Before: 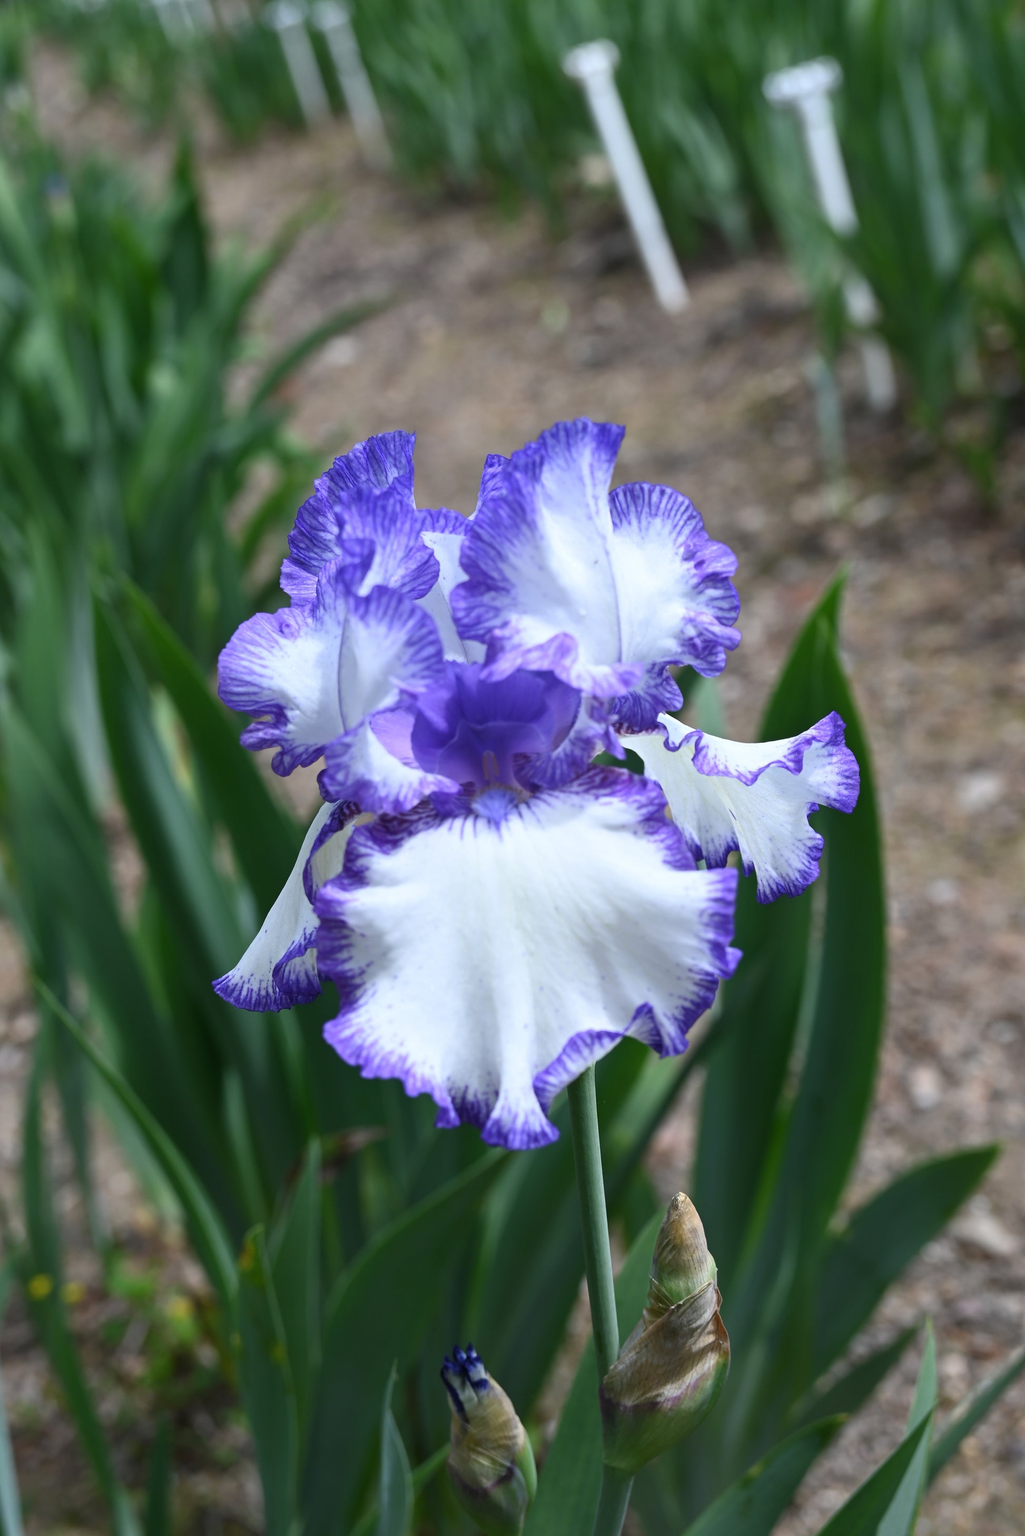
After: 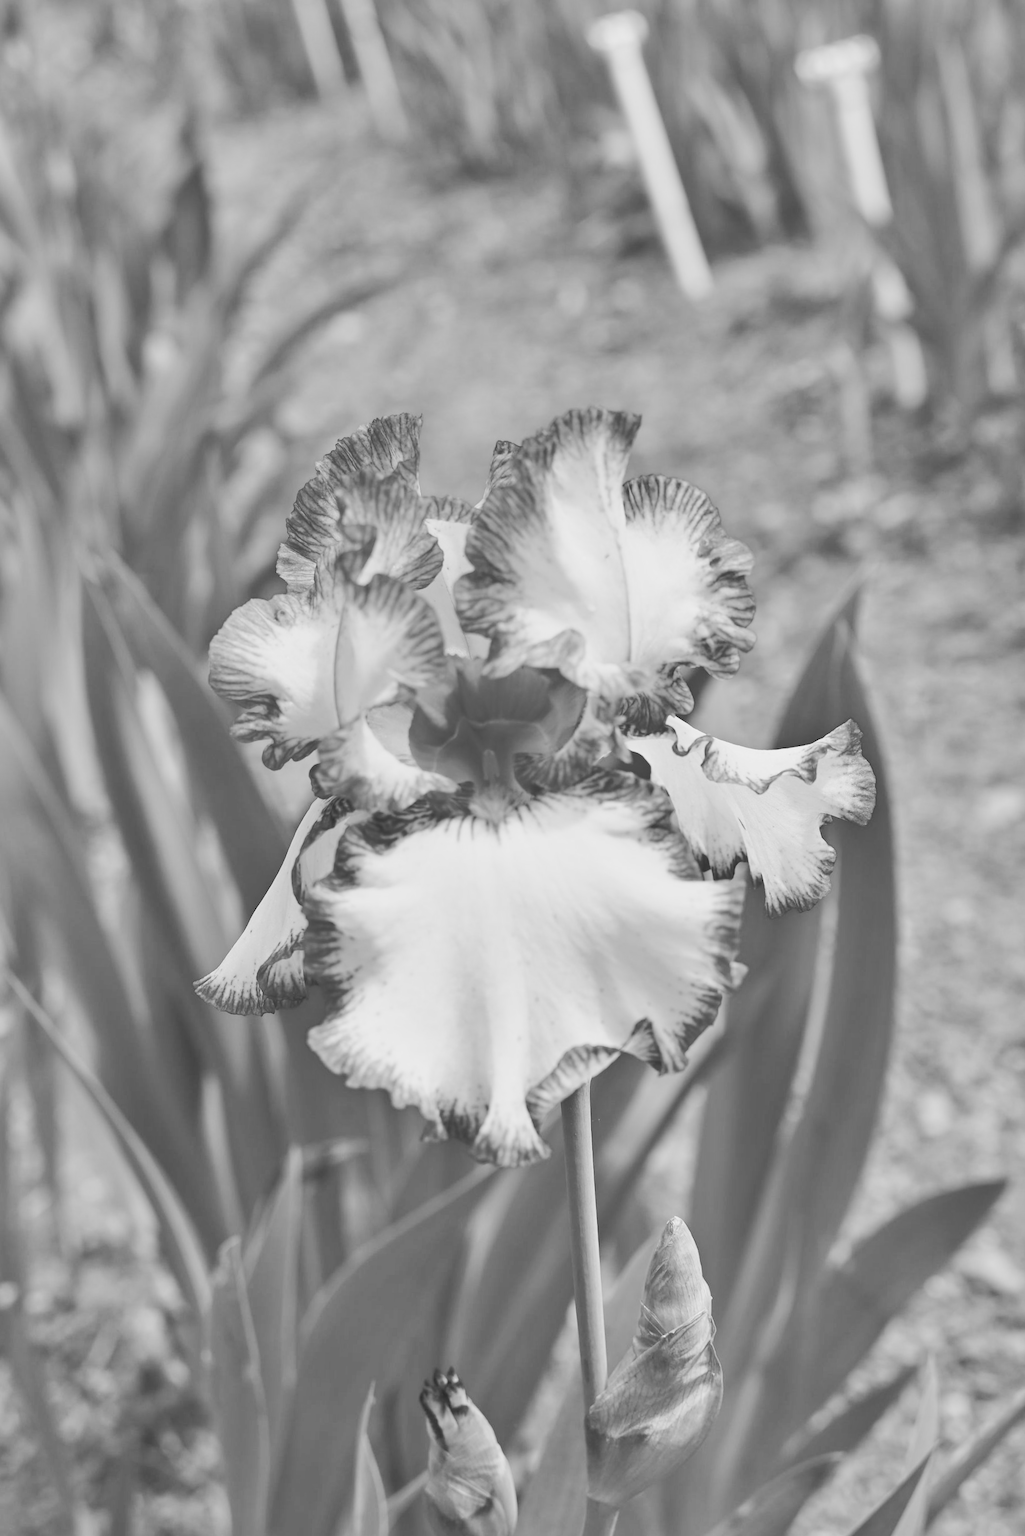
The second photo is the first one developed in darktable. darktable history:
base curve: curves: ch0 [(0, 0.007) (0.028, 0.063) (0.121, 0.311) (0.46, 0.743) (0.859, 0.957) (1, 1)], preserve colors none
shadows and highlights: highlights color adjustment 0%, soften with gaussian
tone equalizer: -8 EV 0.25 EV, -7 EV 0.417 EV, -6 EV 0.417 EV, -5 EV 0.25 EV, -3 EV -0.25 EV, -2 EV -0.417 EV, -1 EV -0.417 EV, +0 EV -0.25 EV, edges refinement/feathering 500, mask exposure compensation -1.57 EV, preserve details guided filter
monochrome: a -35.87, b 49.73, size 1.7
contrast brightness saturation: brightness 0.18, saturation -0.5
crop and rotate: angle -1.69°
